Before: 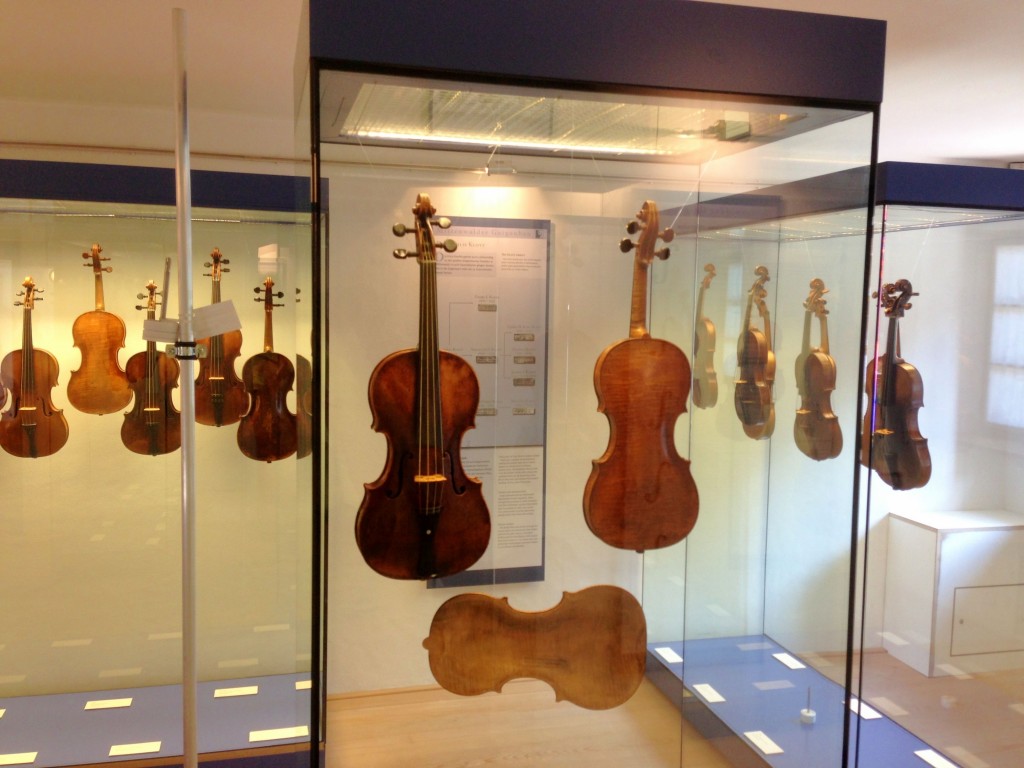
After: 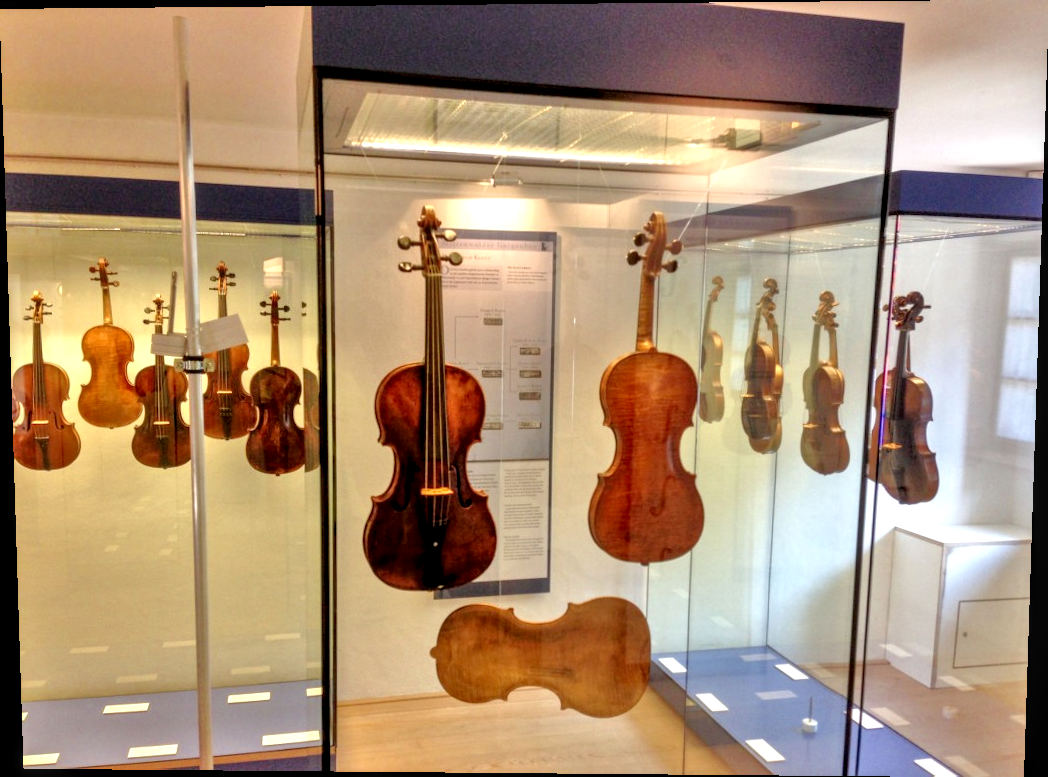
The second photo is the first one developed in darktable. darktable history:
local contrast: highlights 60%, shadows 60%, detail 160%
tone equalizer: -7 EV 0.15 EV, -6 EV 0.6 EV, -5 EV 1.15 EV, -4 EV 1.33 EV, -3 EV 1.15 EV, -2 EV 0.6 EV, -1 EV 0.15 EV, mask exposure compensation -0.5 EV
rotate and perspective: lens shift (vertical) 0.048, lens shift (horizontal) -0.024, automatic cropping off
